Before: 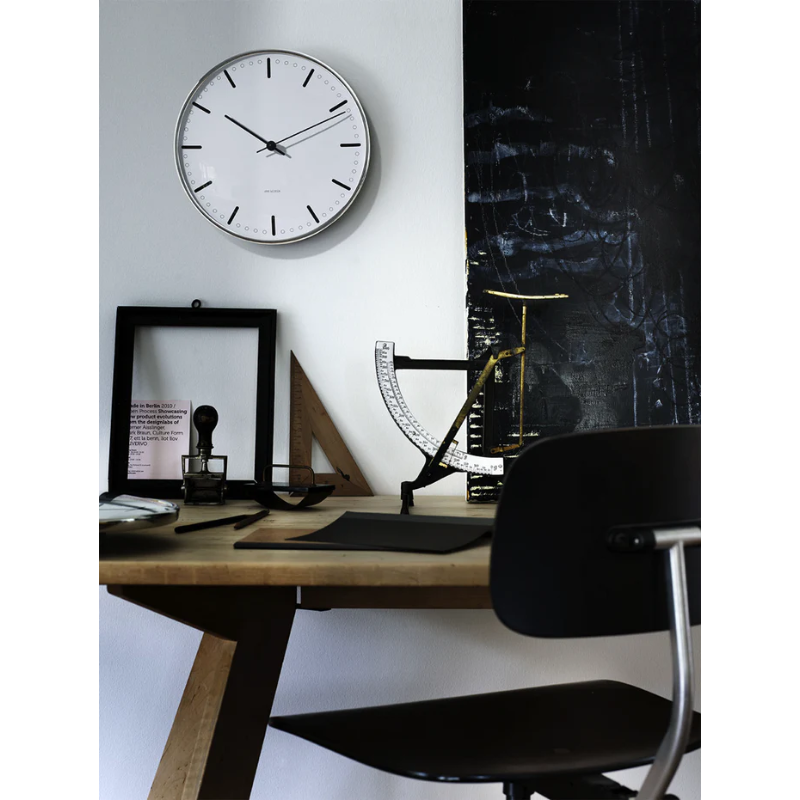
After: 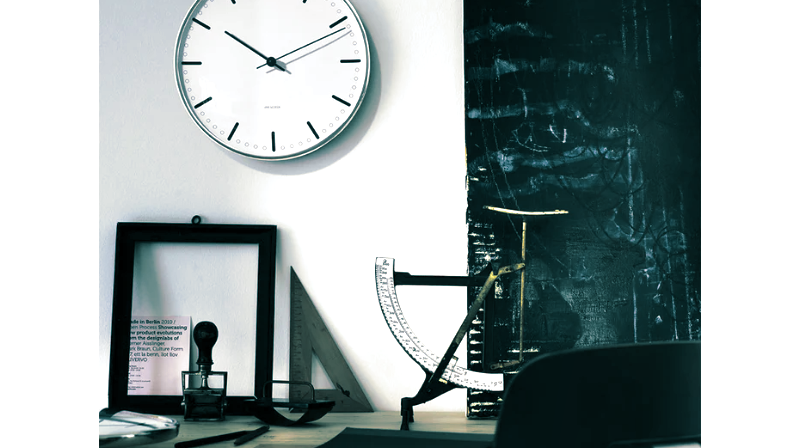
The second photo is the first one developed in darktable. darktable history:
crop and rotate: top 10.605%, bottom 33.274%
split-toning: shadows › hue 186.43°, highlights › hue 49.29°, compress 30.29%
exposure: exposure 0.566 EV, compensate highlight preservation false
tone equalizer: -8 EV -1.84 EV, -7 EV -1.16 EV, -6 EV -1.62 EV, smoothing diameter 25%, edges refinement/feathering 10, preserve details guided filter
